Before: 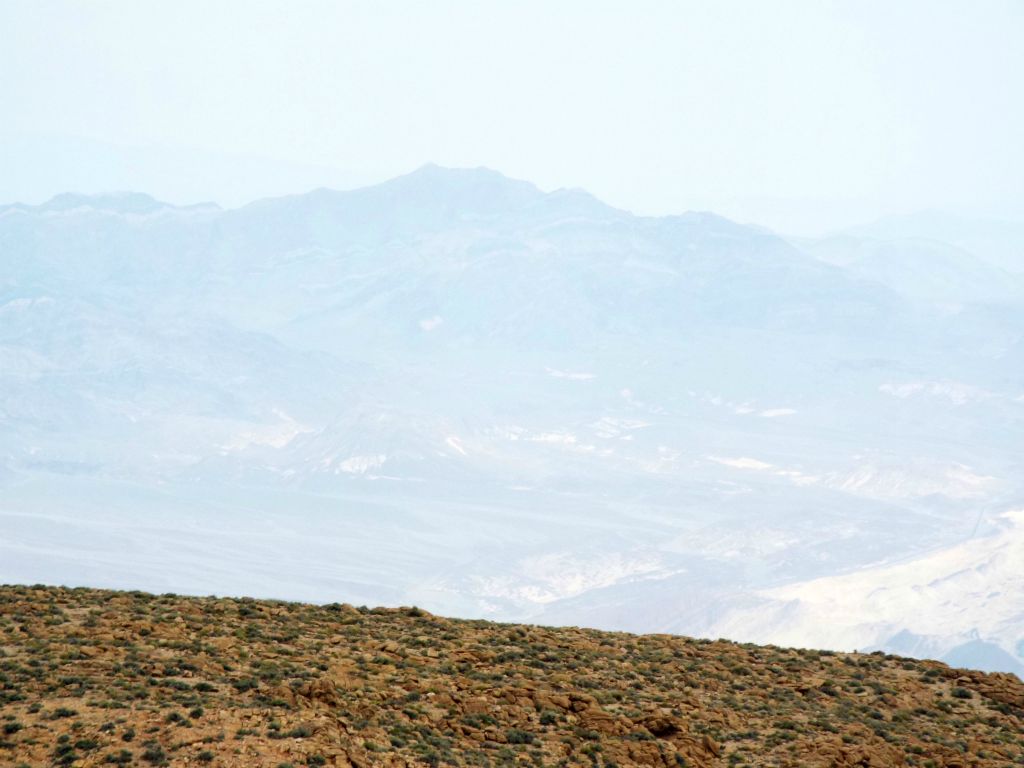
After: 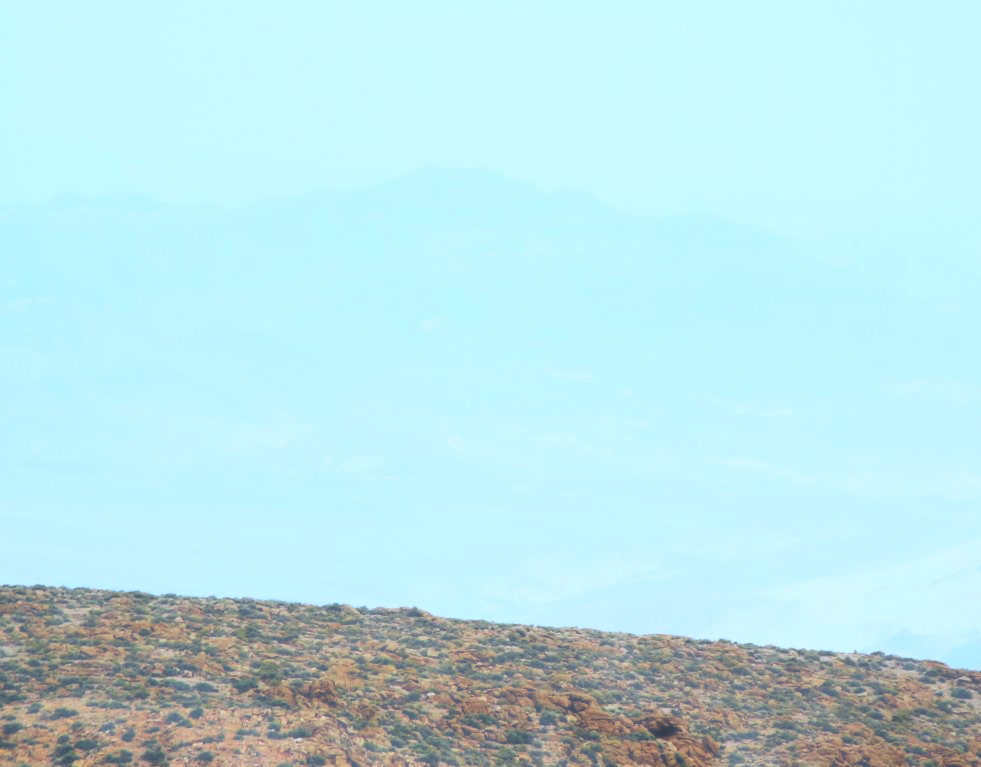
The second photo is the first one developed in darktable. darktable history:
white balance: red 0.926, green 1.003, blue 1.133
haze removal: strength -0.9, distance 0.225, compatibility mode true, adaptive false
crop: right 4.126%, bottom 0.031%
tone curve: curves: ch0 [(0, 0) (0.091, 0.077) (0.389, 0.458) (0.745, 0.82) (0.856, 0.899) (0.92, 0.938) (1, 0.973)]; ch1 [(0, 0) (0.437, 0.404) (0.5, 0.5) (0.529, 0.55) (0.58, 0.6) (0.616, 0.649) (1, 1)]; ch2 [(0, 0) (0.442, 0.415) (0.5, 0.5) (0.535, 0.557) (0.585, 0.62) (1, 1)], color space Lab, independent channels, preserve colors none
tone equalizer: on, module defaults
